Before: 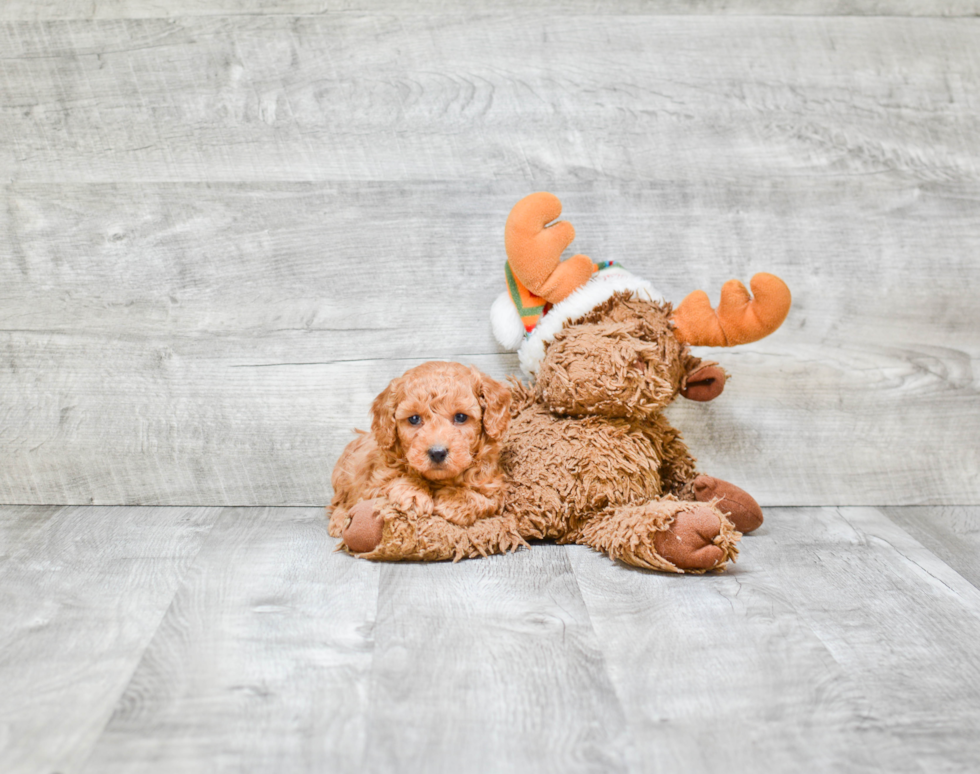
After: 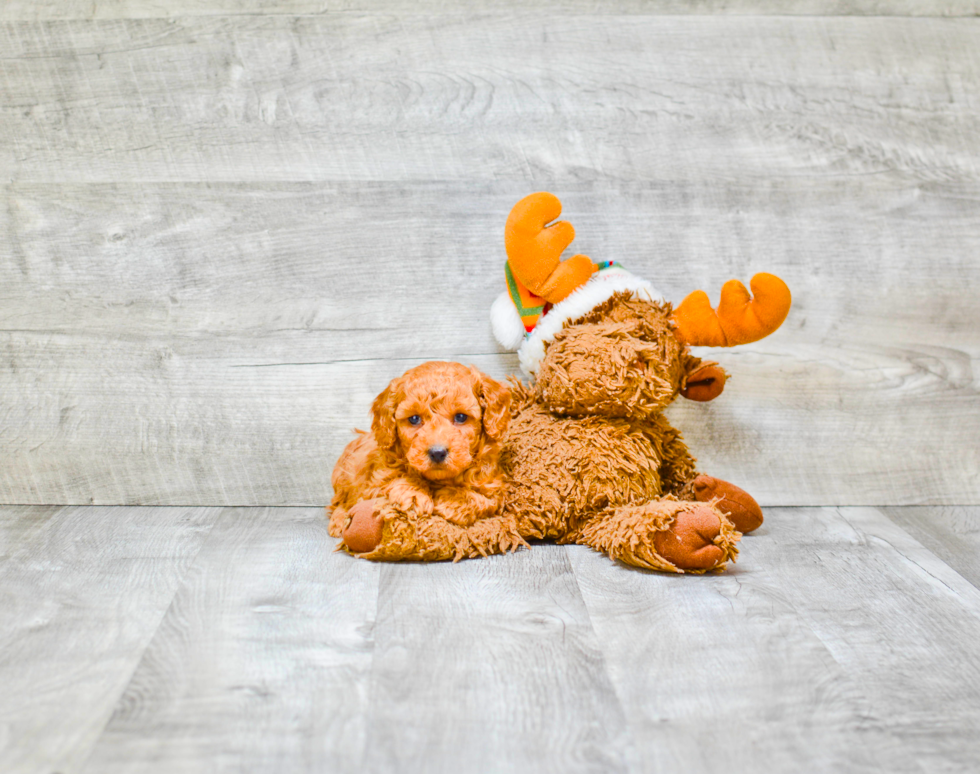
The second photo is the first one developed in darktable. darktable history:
color balance rgb: linear chroma grading › global chroma 42.62%, perceptual saturation grading › global saturation 17.826%
